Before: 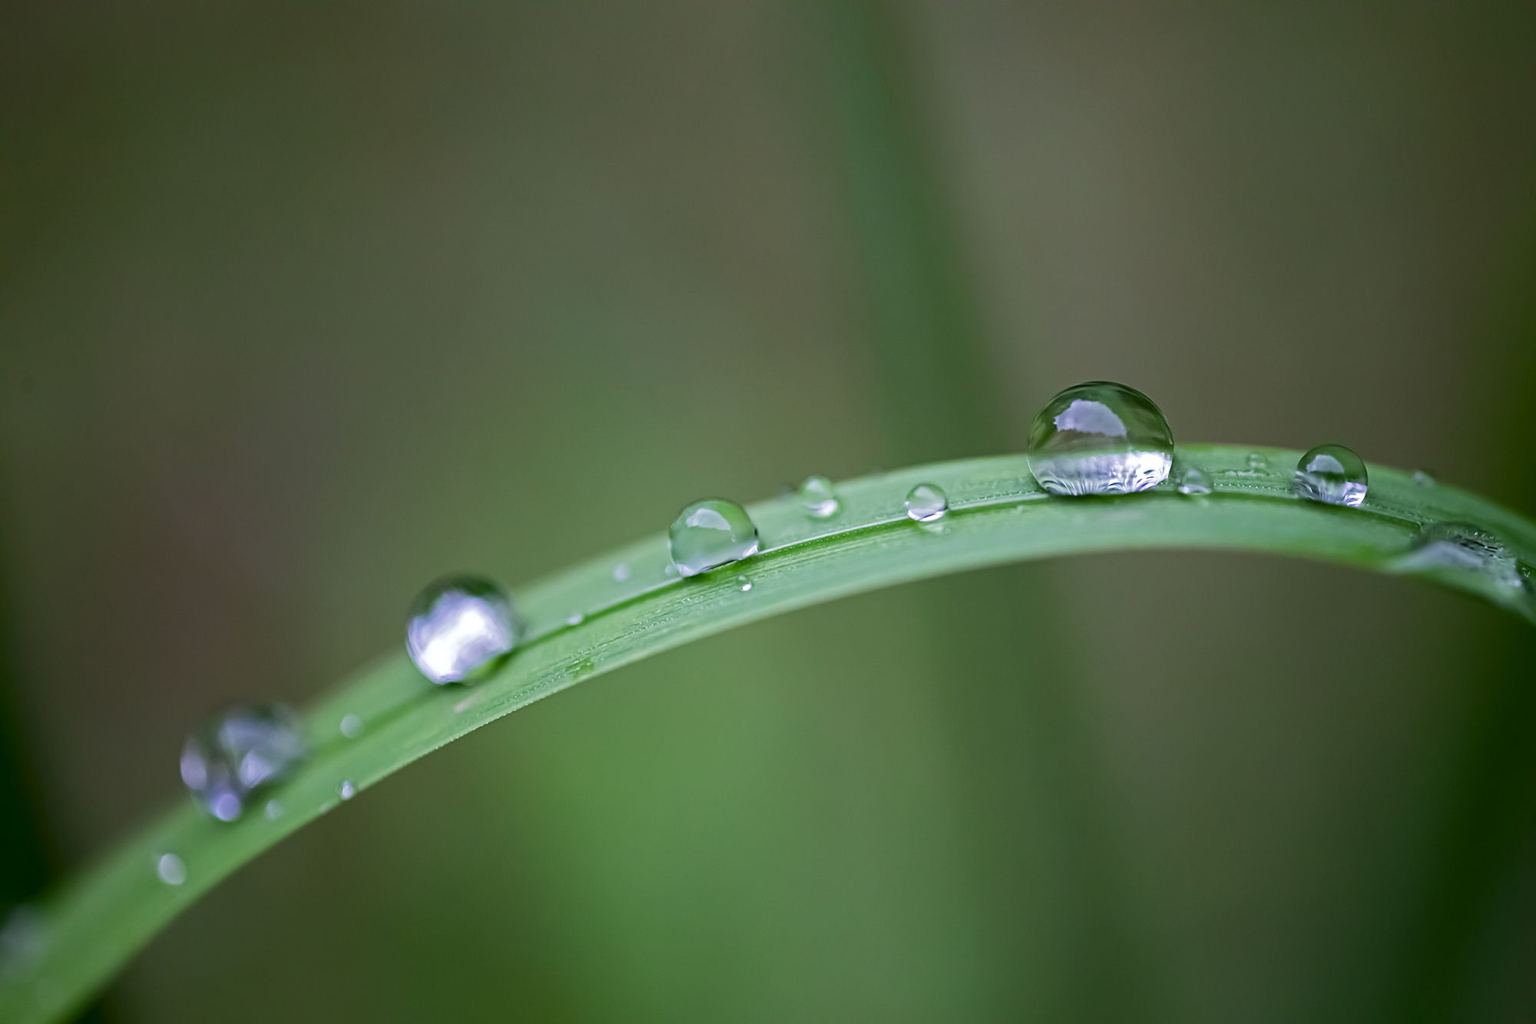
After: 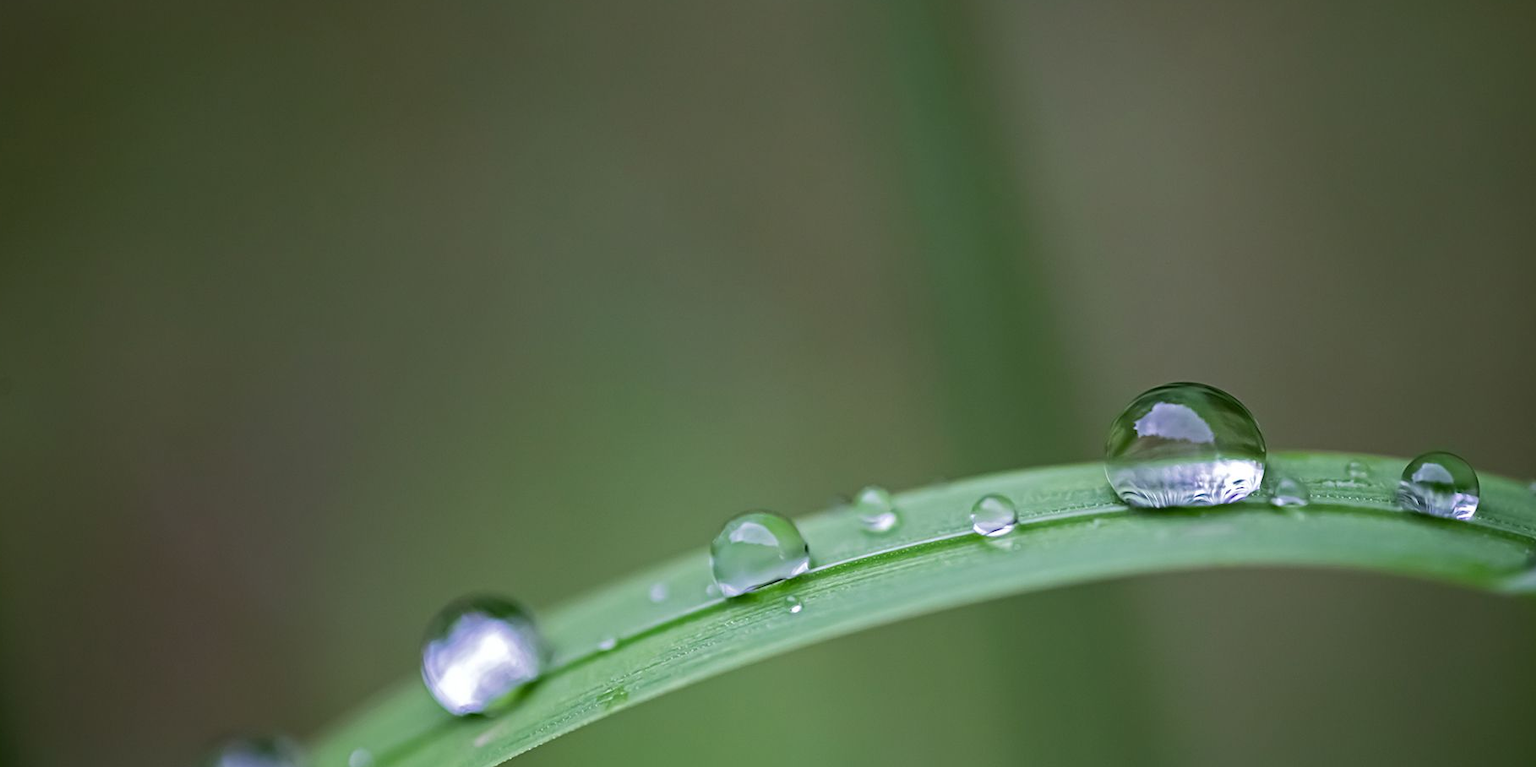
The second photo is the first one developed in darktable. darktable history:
crop: left 1.53%, top 3.368%, right 7.552%, bottom 28.498%
